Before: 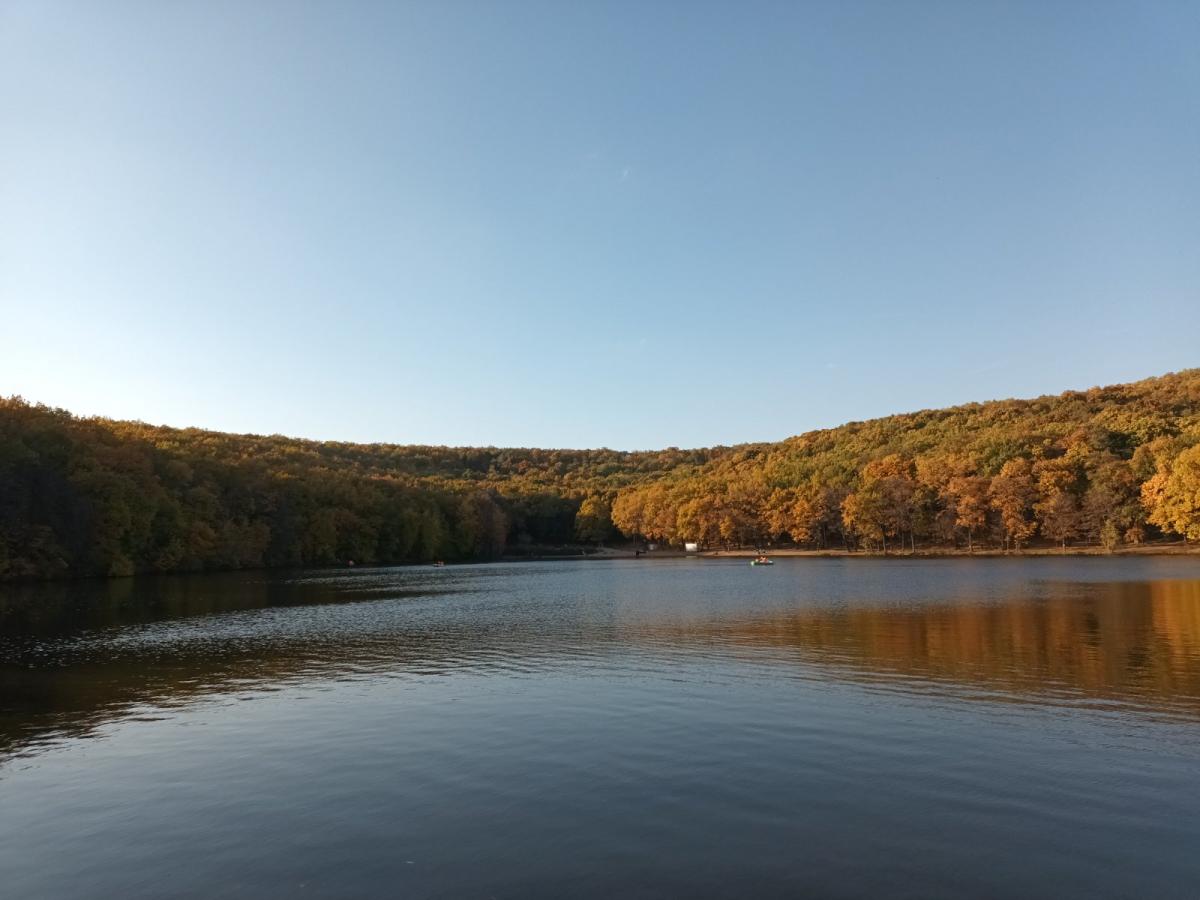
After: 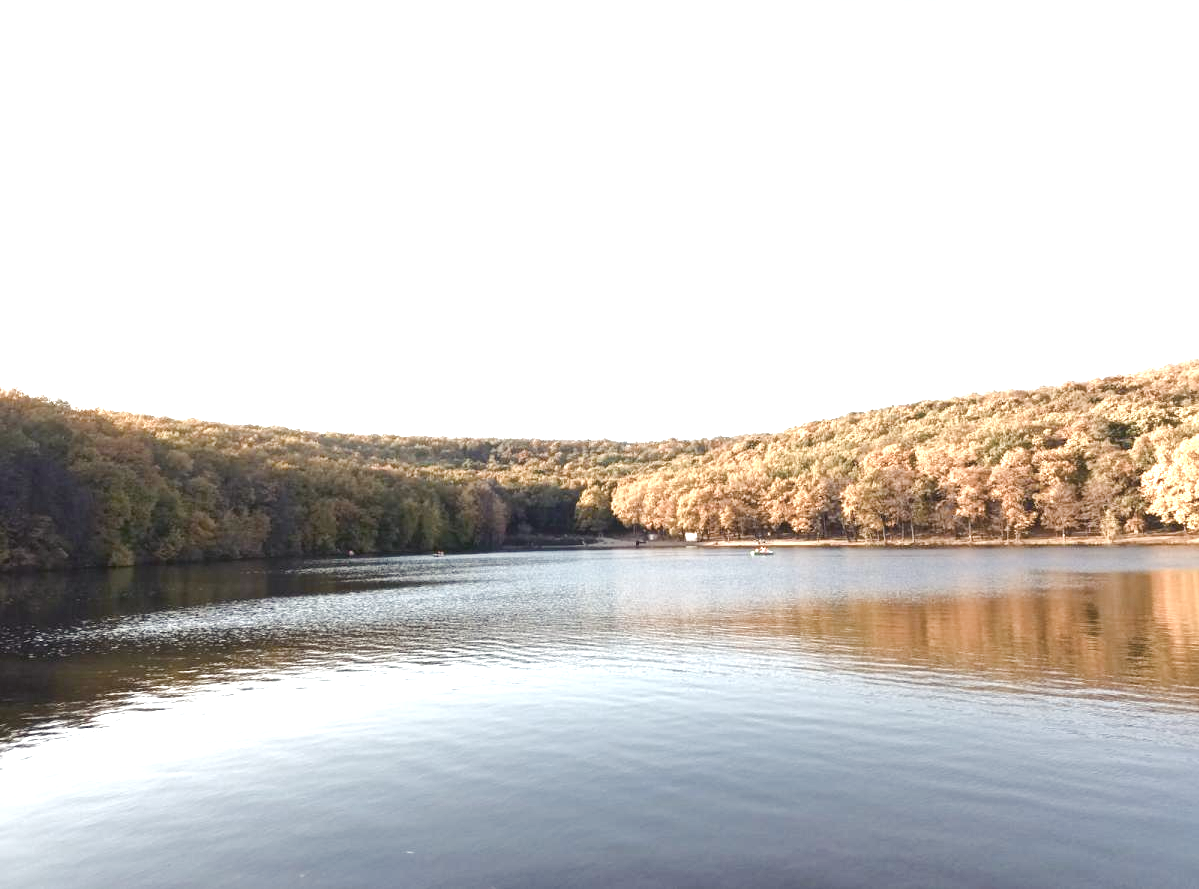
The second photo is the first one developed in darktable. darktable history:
color correction: highlights b* -0.018, saturation 0.512
color balance rgb: shadows lift › luminance -21.391%, shadows lift › chroma 9.009%, shadows lift › hue 282.28°, highlights gain › luminance 7.022%, highlights gain › chroma 0.911%, highlights gain › hue 47.28°, linear chroma grading › global chroma 19.511%, perceptual saturation grading › global saturation 20%, perceptual saturation grading › highlights -49.847%, perceptual saturation grading › shadows 24.818%, perceptual brilliance grading › mid-tones 11.017%, perceptual brilliance grading › shadows 15.031%, global vibrance 6.26%
exposure: exposure 2.029 EV, compensate highlight preservation false
crop: top 1.153%, right 0.042%
